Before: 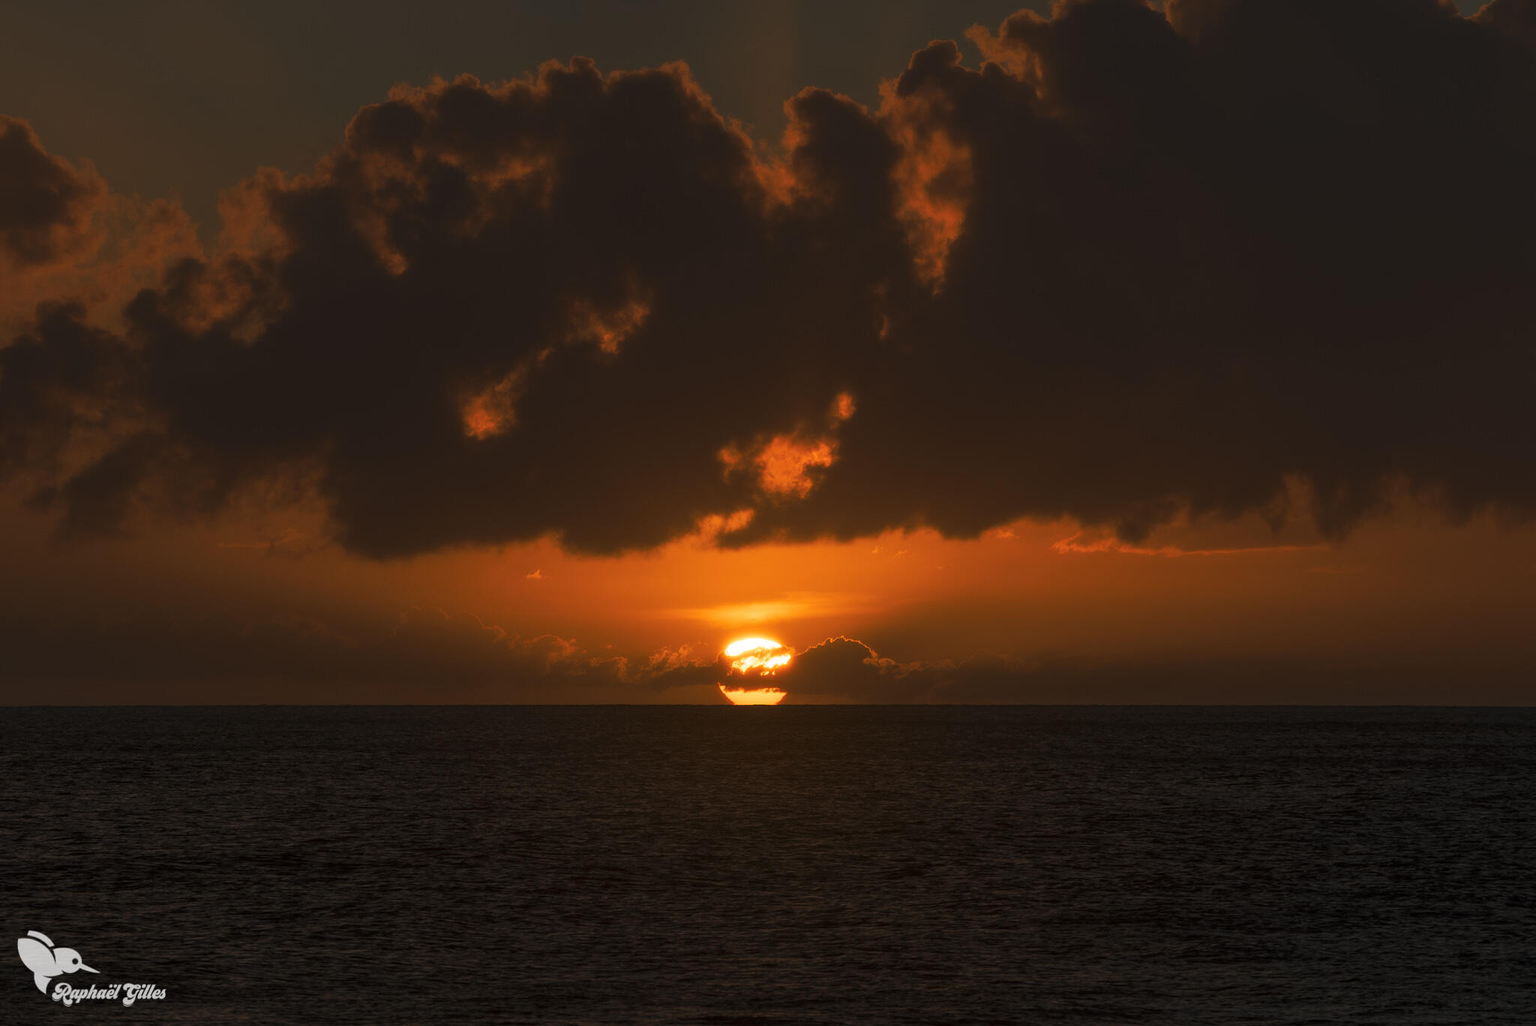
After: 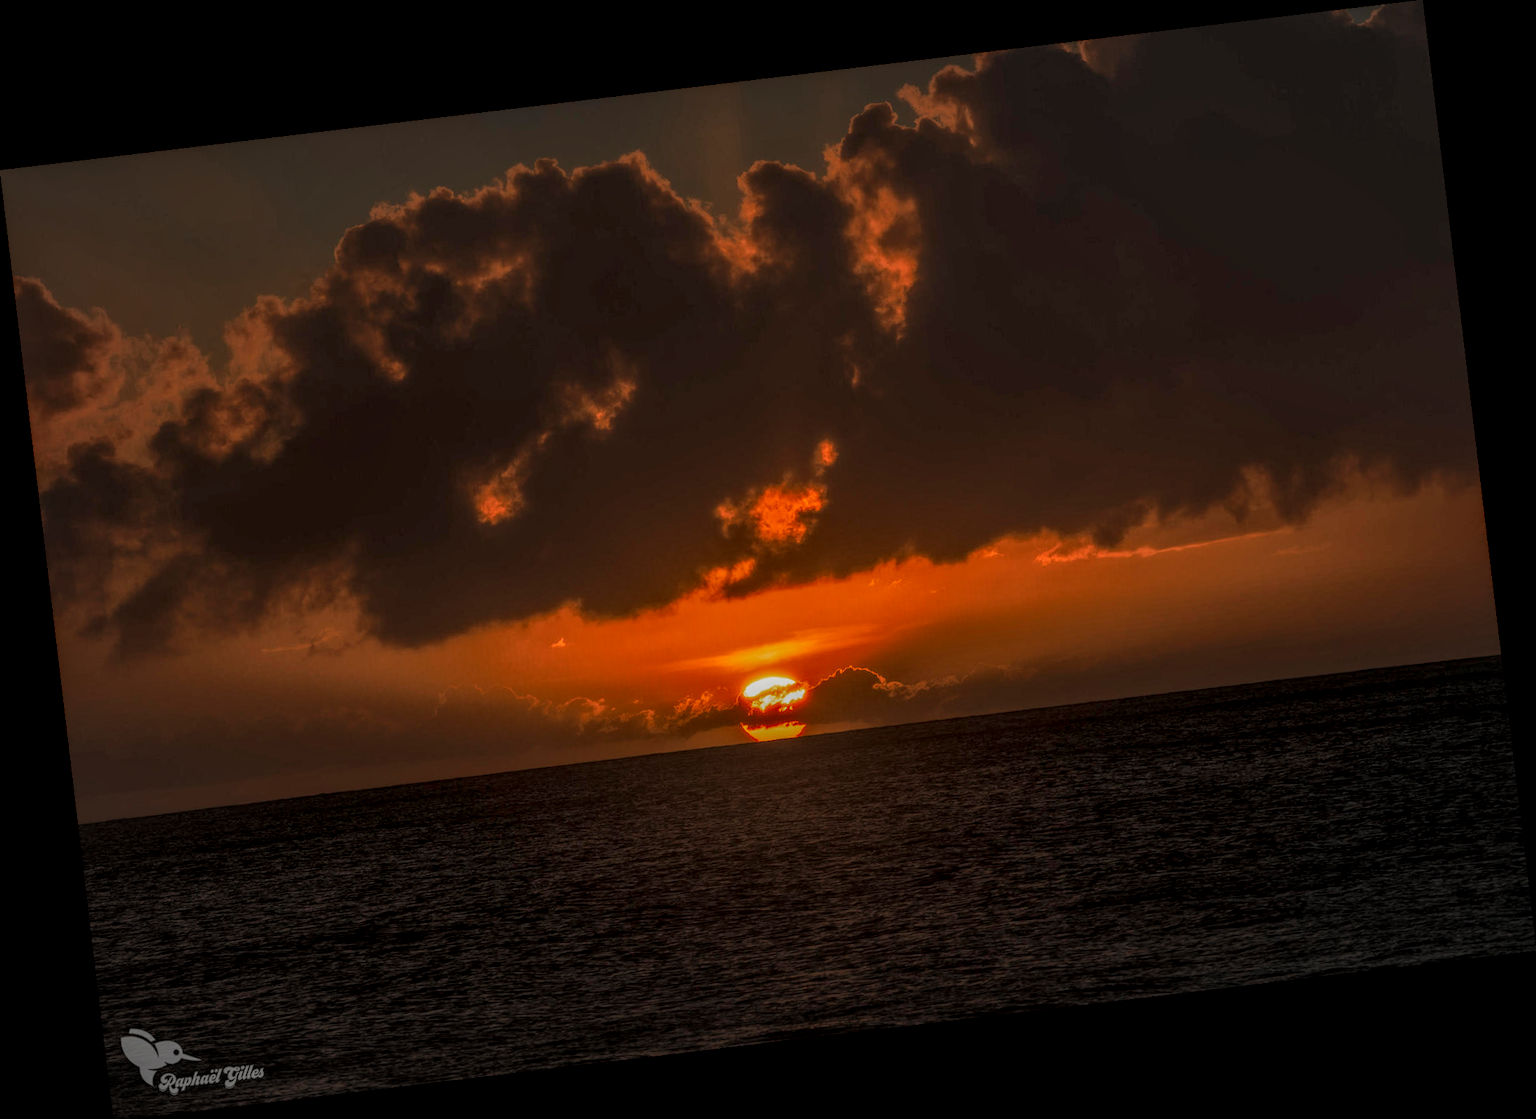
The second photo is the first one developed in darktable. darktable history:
rotate and perspective: rotation -6.83°, automatic cropping off
vignetting: fall-off radius 100%, width/height ratio 1.337
local contrast: highlights 20%, shadows 30%, detail 200%, midtone range 0.2
